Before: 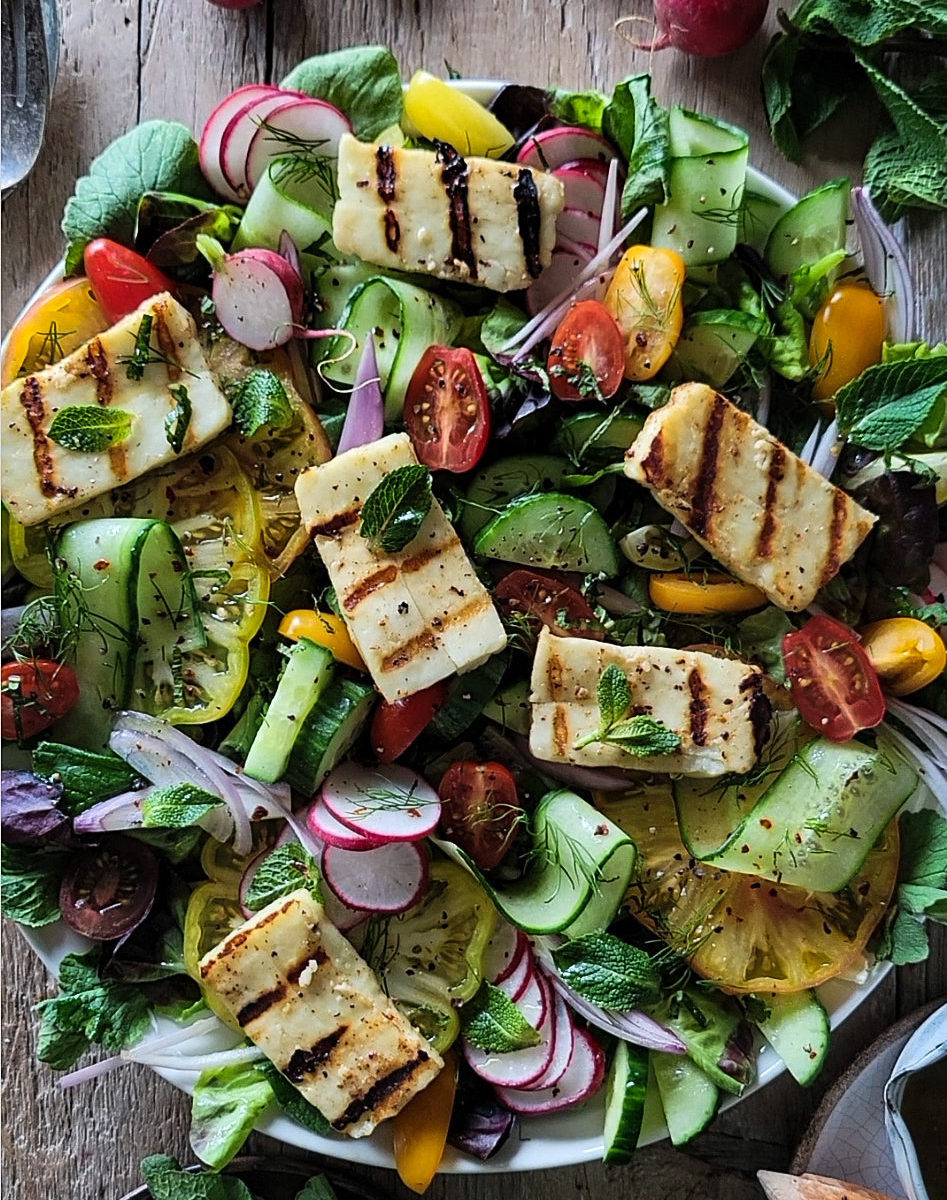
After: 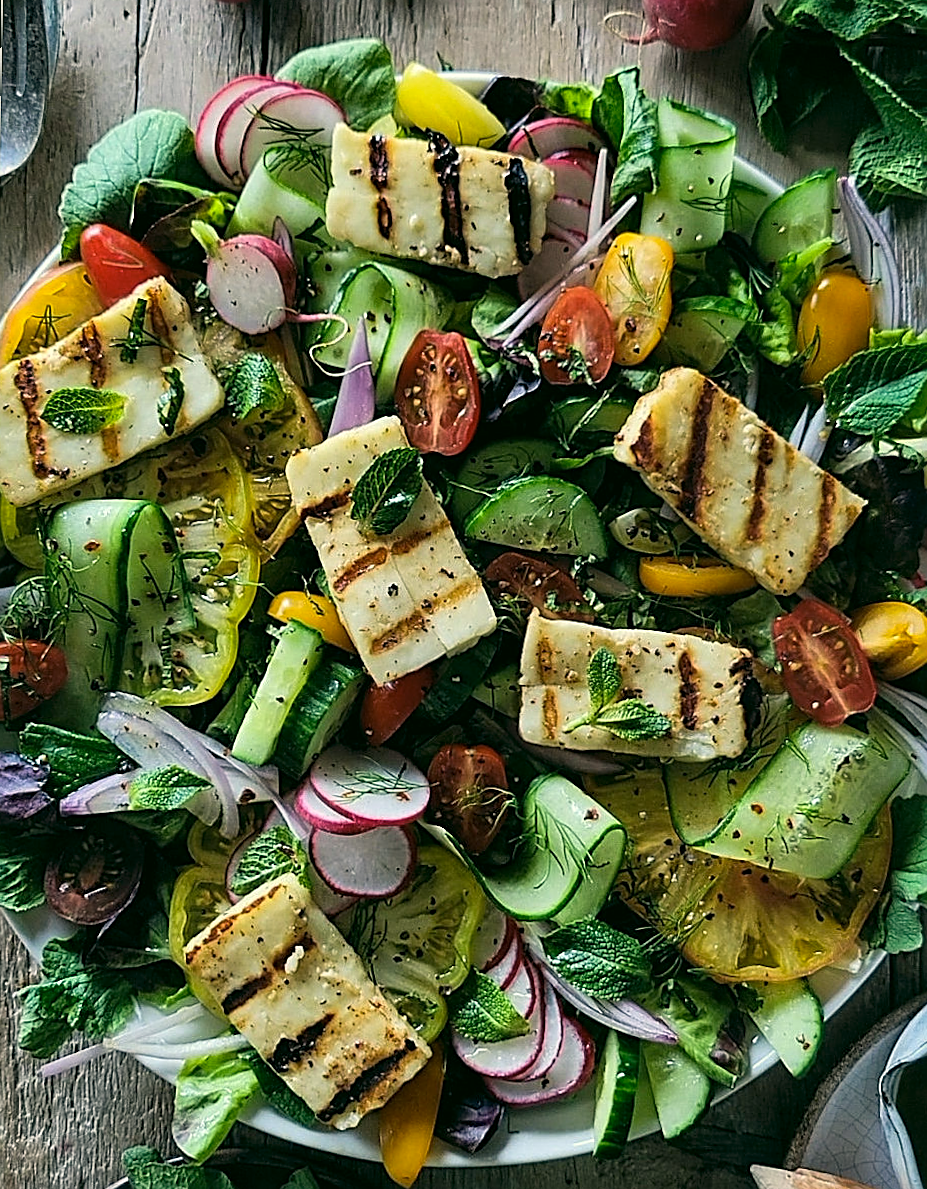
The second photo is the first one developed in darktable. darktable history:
sharpen: on, module defaults
rotate and perspective: rotation 0.226°, lens shift (vertical) -0.042, crop left 0.023, crop right 0.982, crop top 0.006, crop bottom 0.994
color correction: highlights a* -0.482, highlights b* 9.48, shadows a* -9.48, shadows b* 0.803
